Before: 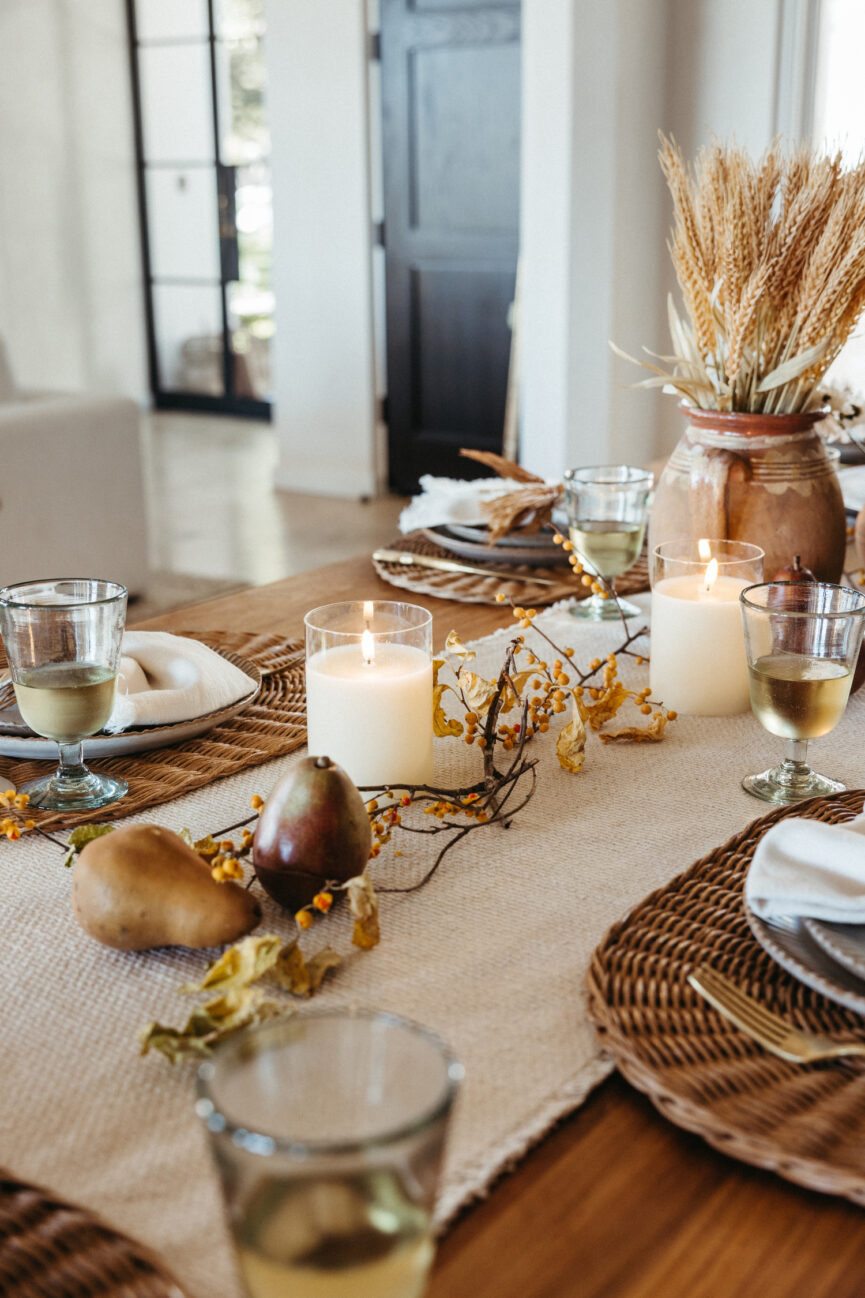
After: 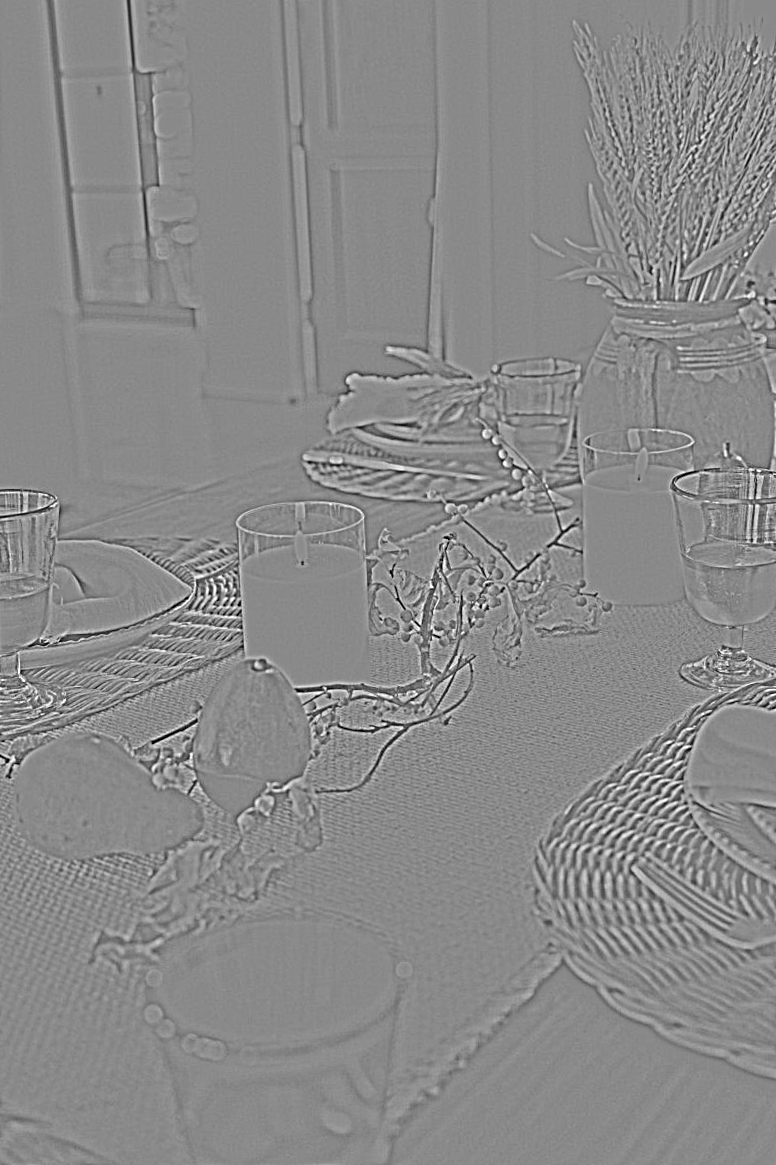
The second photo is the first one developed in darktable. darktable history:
tone equalizer: -8 EV -1.84 EV, -7 EV -1.16 EV, -6 EV -1.62 EV, smoothing diameter 25%, edges refinement/feathering 10, preserve details guided filter
levels: mode automatic, black 0.023%, white 99.97%, levels [0.062, 0.494, 0.925]
highpass: sharpness 5.84%, contrast boost 8.44%
crop and rotate: angle 1.96°, left 5.673%, top 5.673%
